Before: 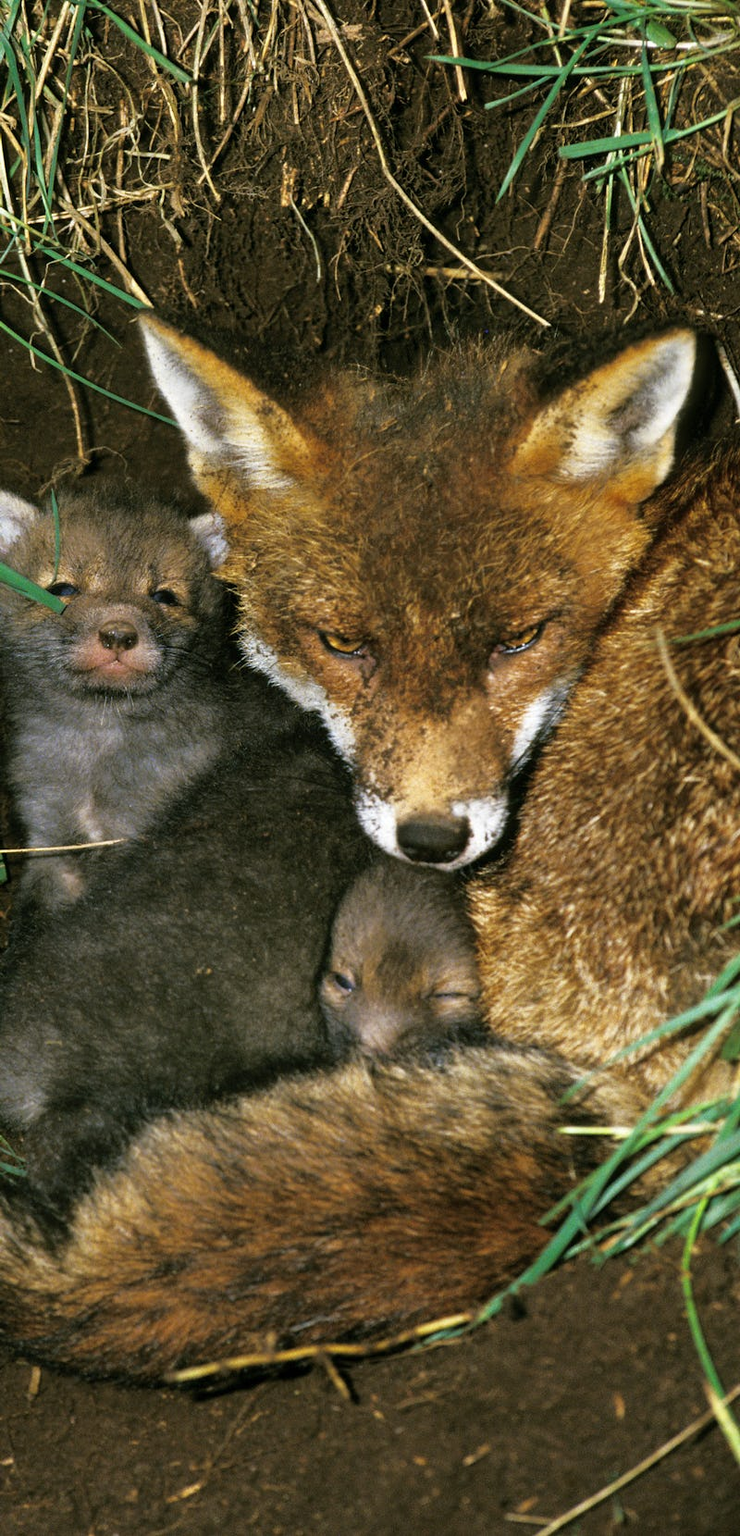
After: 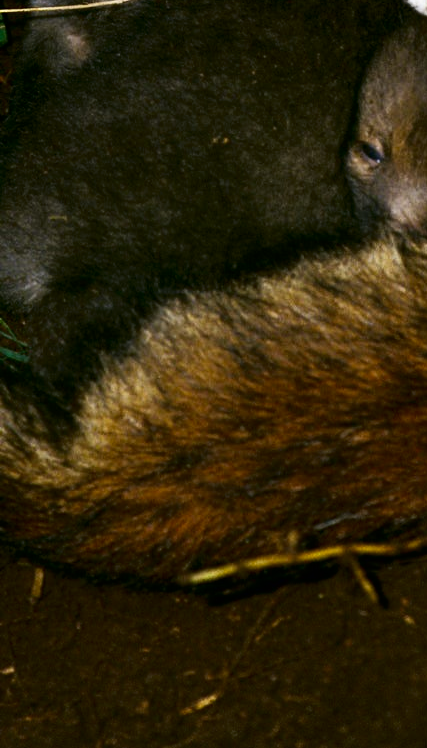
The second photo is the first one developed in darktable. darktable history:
contrast equalizer: y [[0.439, 0.44, 0.442, 0.457, 0.493, 0.498], [0.5 ×6], [0.5 ×6], [0 ×6], [0 ×6]], mix 0.59
crop and rotate: top 54.778%, right 46.61%, bottom 0.159%
contrast brightness saturation: contrast 0.19, brightness -0.24, saturation 0.11
